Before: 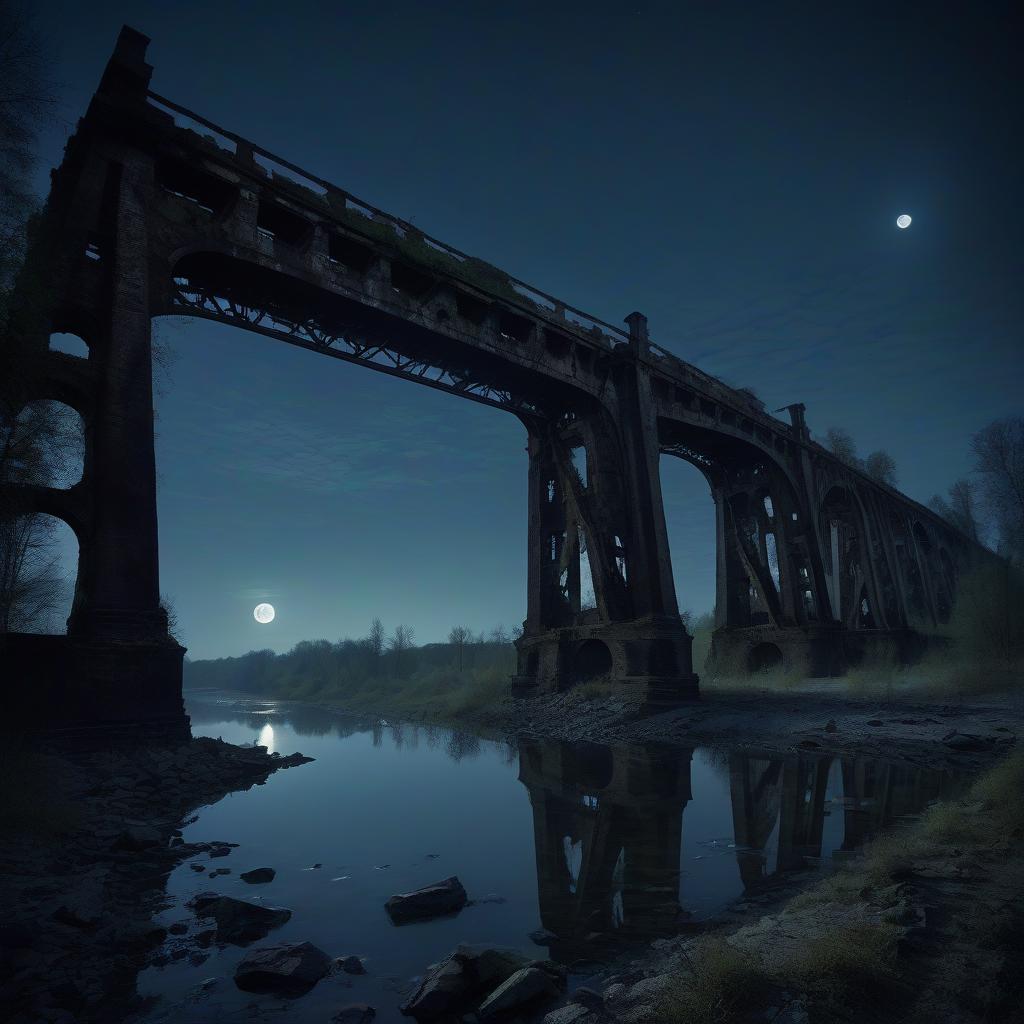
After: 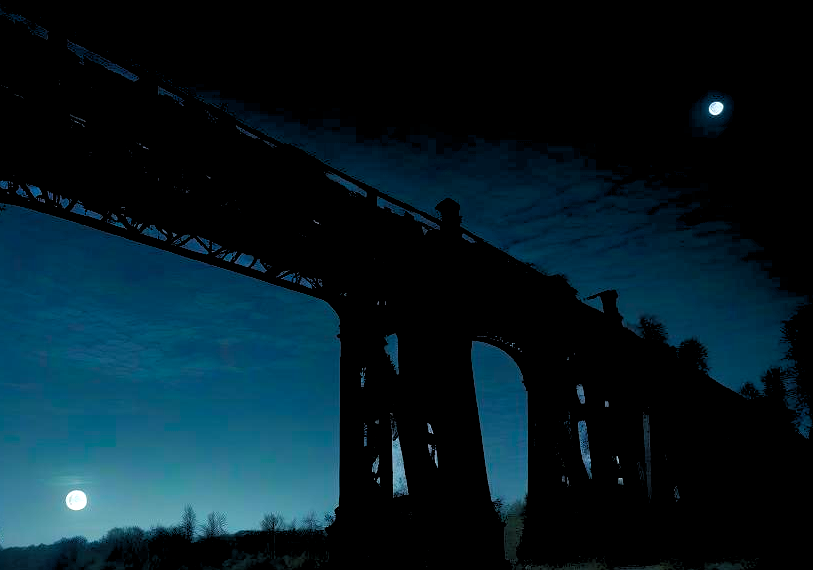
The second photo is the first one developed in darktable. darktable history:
crop: left 18.38%, top 11.092%, right 2.134%, bottom 33.217%
rgb levels: levels [[0.029, 0.461, 0.922], [0, 0.5, 1], [0, 0.5, 1]]
color balance rgb: linear chroma grading › global chroma 16.62%, perceptual saturation grading › highlights -8.63%, perceptual saturation grading › mid-tones 18.66%, perceptual saturation grading › shadows 28.49%, perceptual brilliance grading › highlights 14.22%, perceptual brilliance grading › shadows -18.96%, global vibrance 27.71%
